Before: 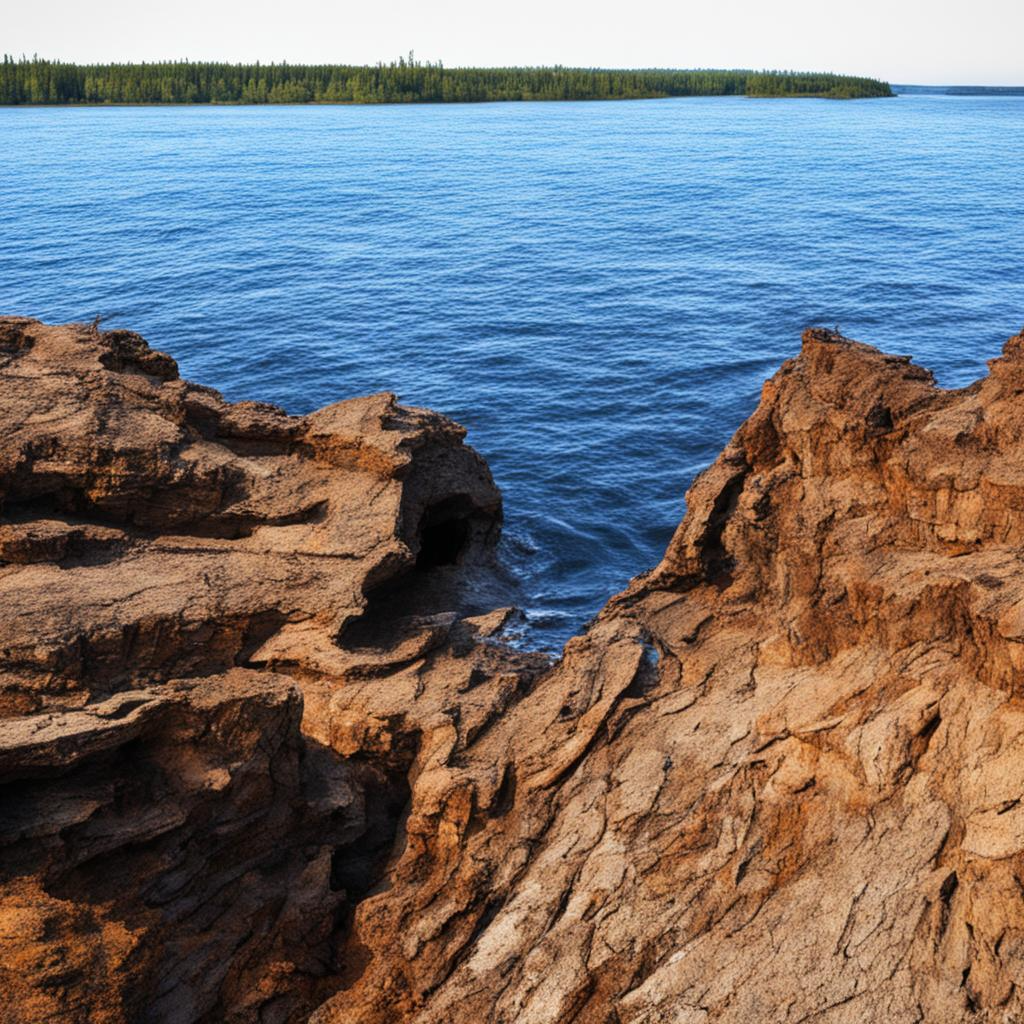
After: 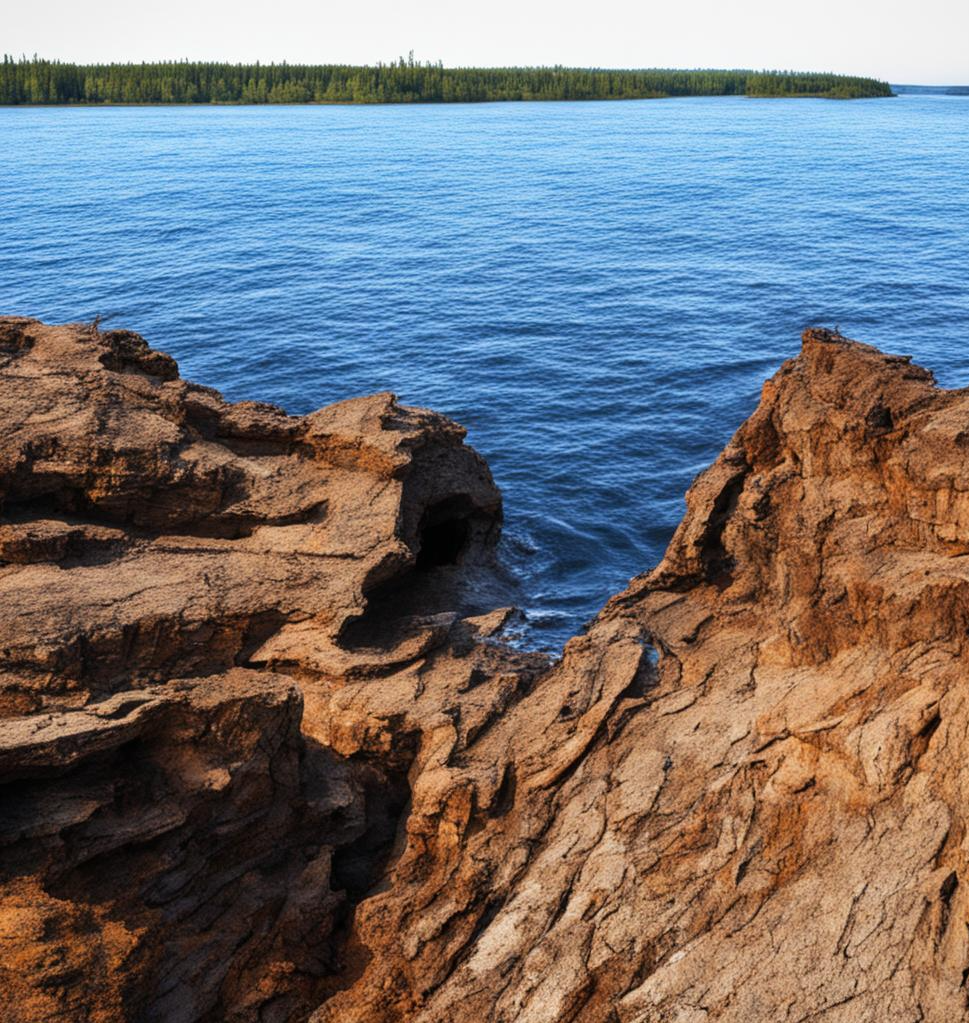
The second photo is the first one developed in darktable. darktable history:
crop and rotate: left 0%, right 5.35%
